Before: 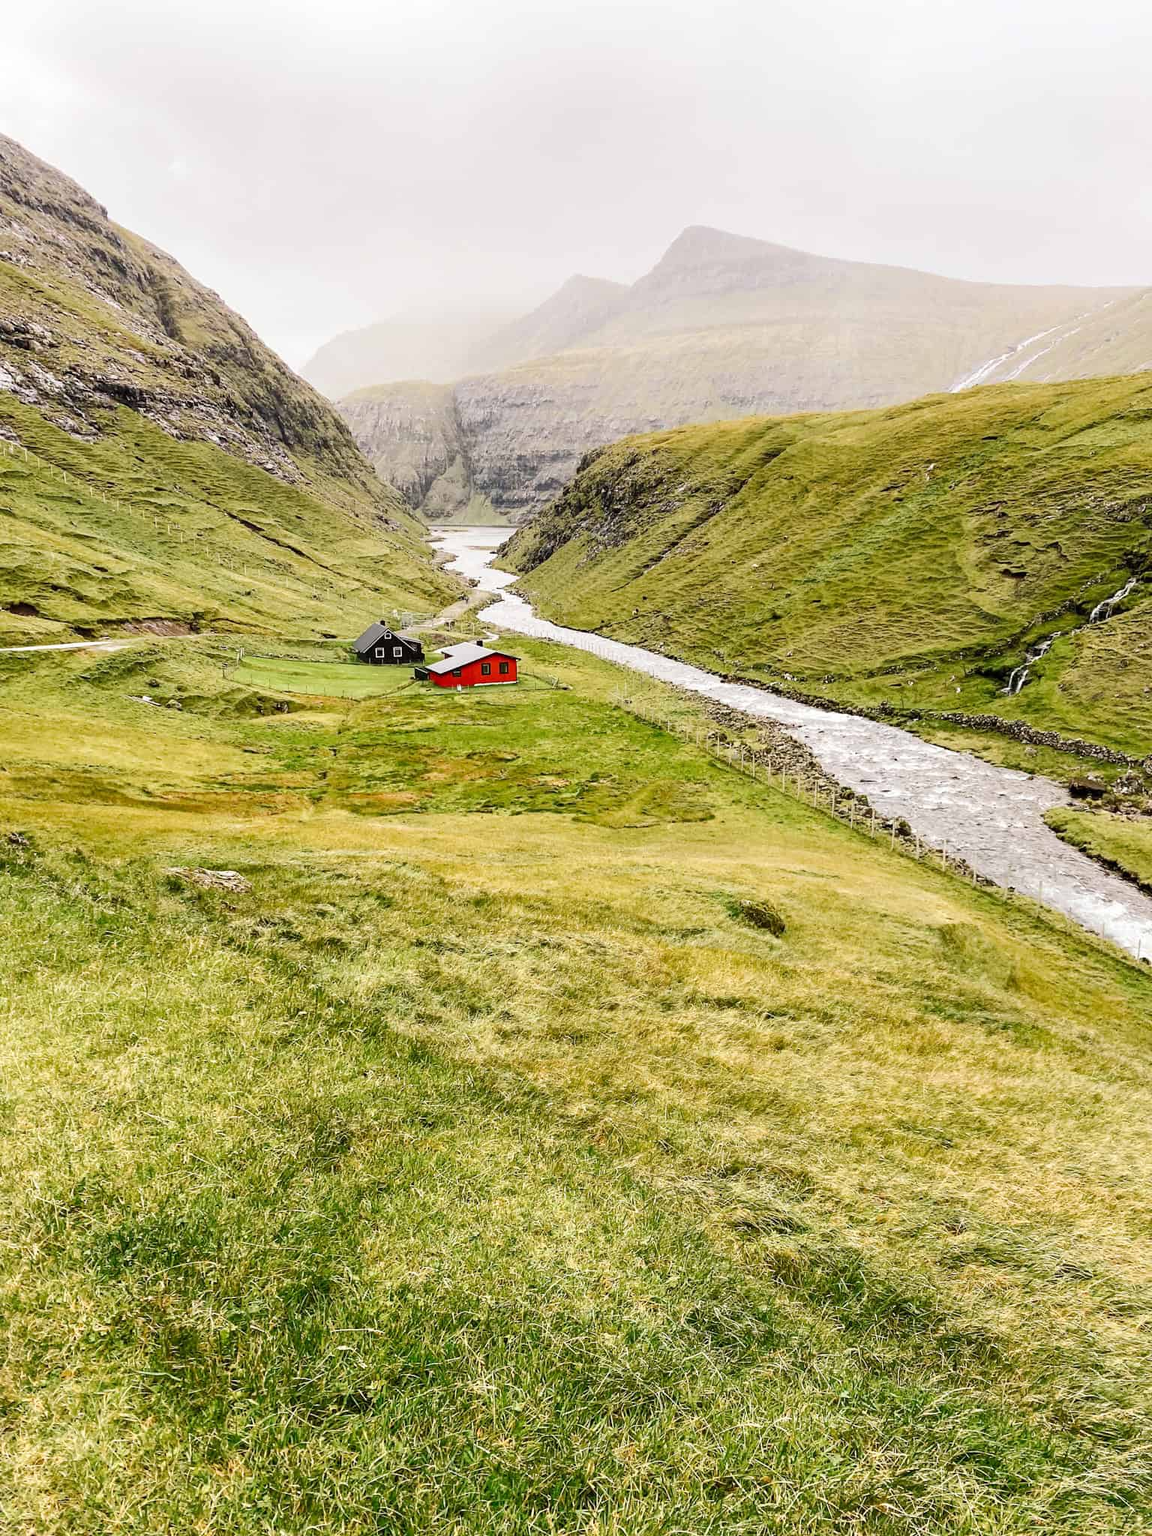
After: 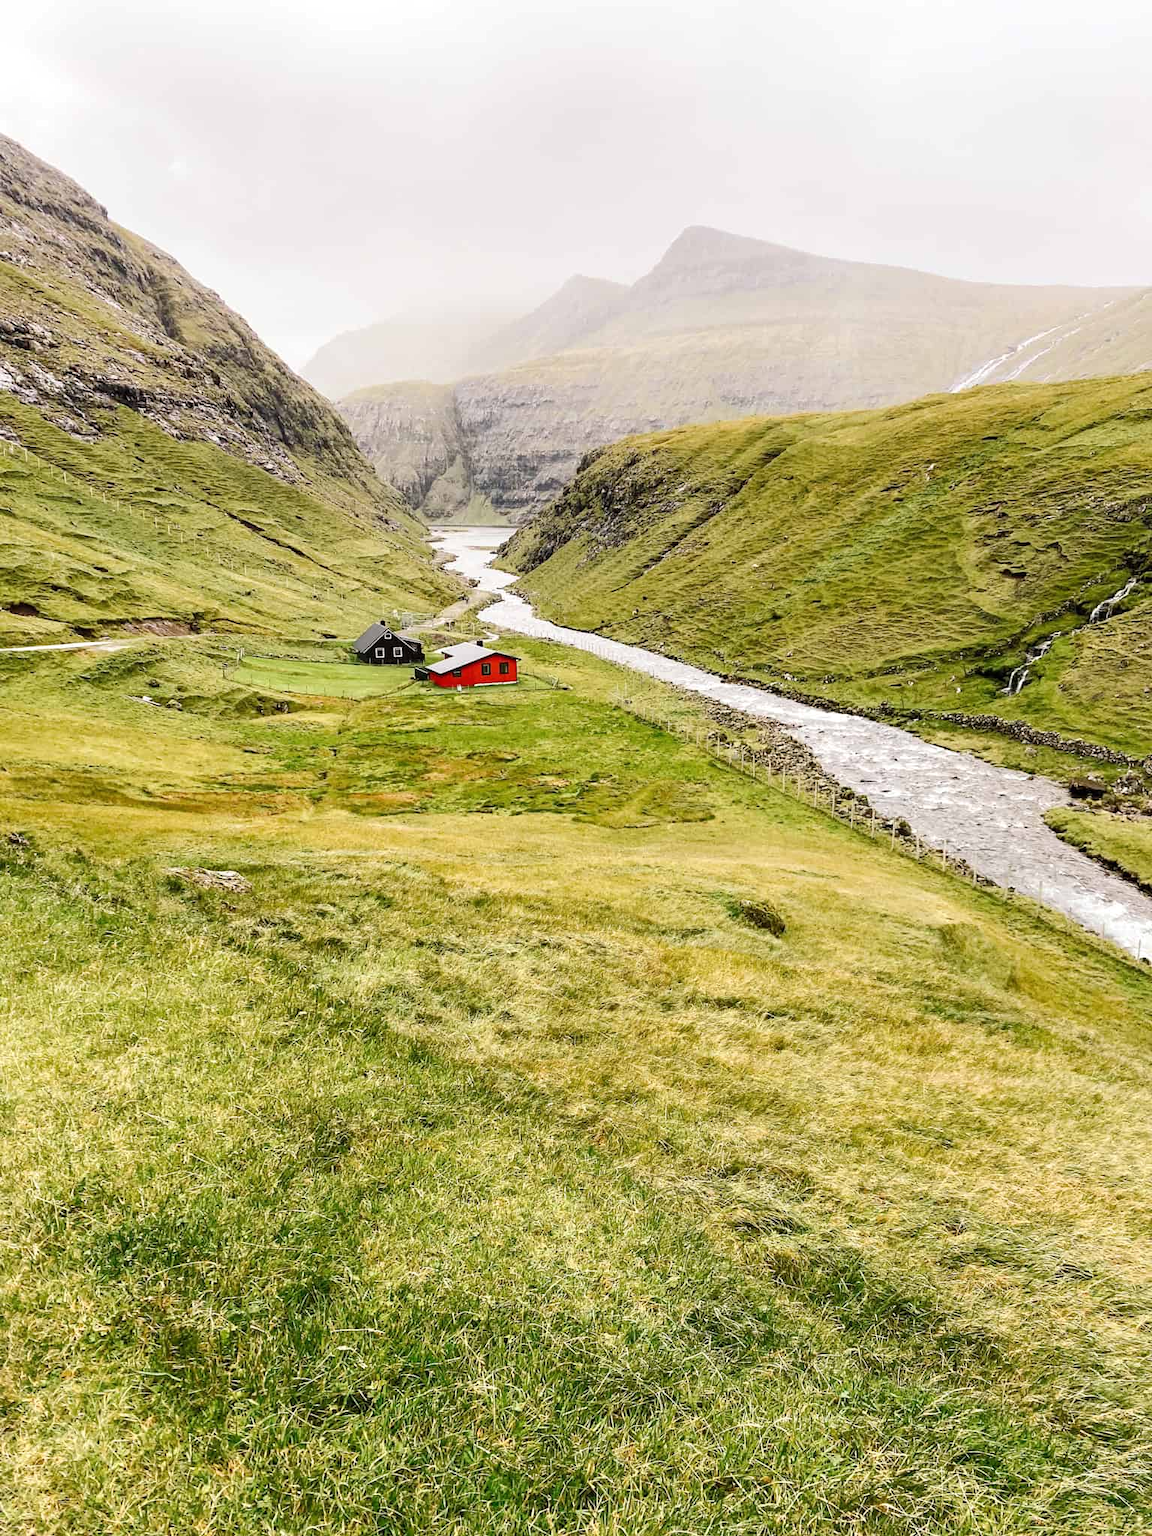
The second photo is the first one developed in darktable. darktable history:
white balance: emerald 1
shadows and highlights: shadows 12, white point adjustment 1.2, highlights -0.36, soften with gaussian
